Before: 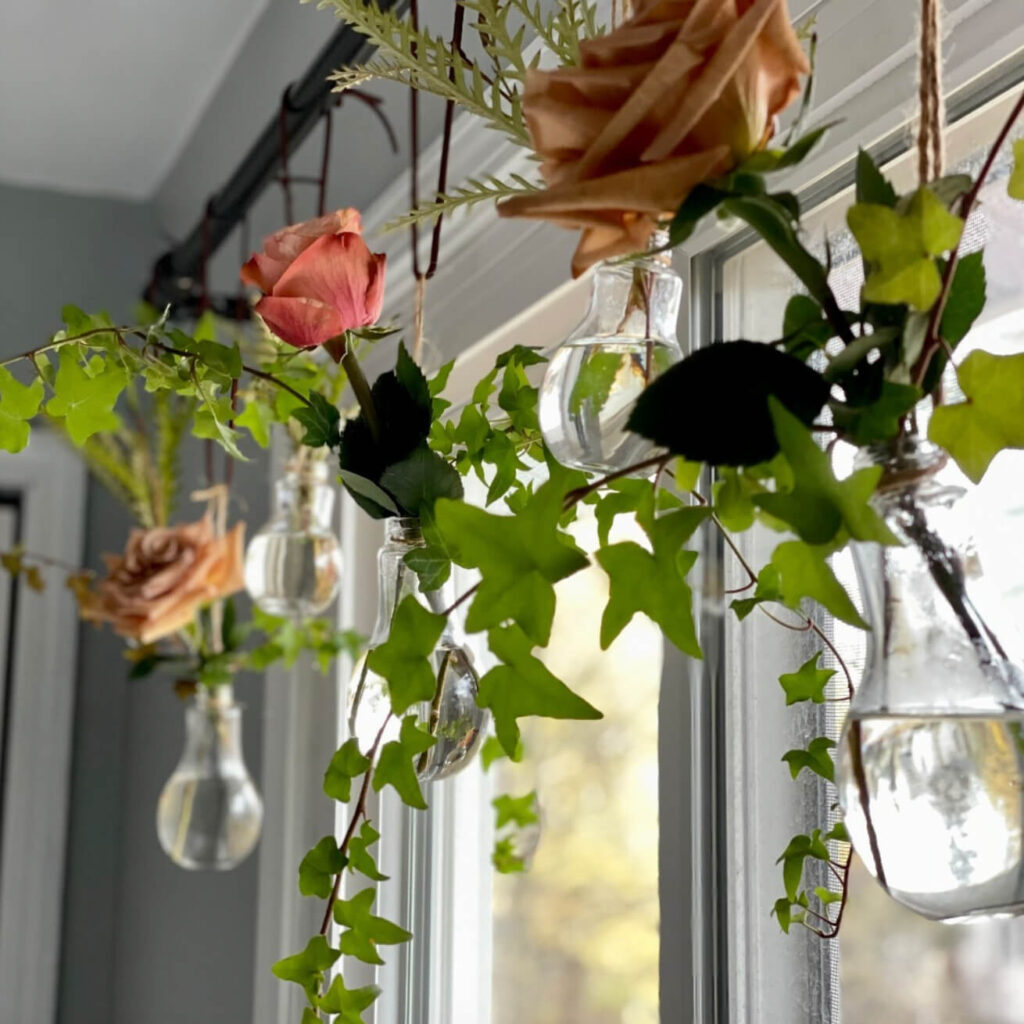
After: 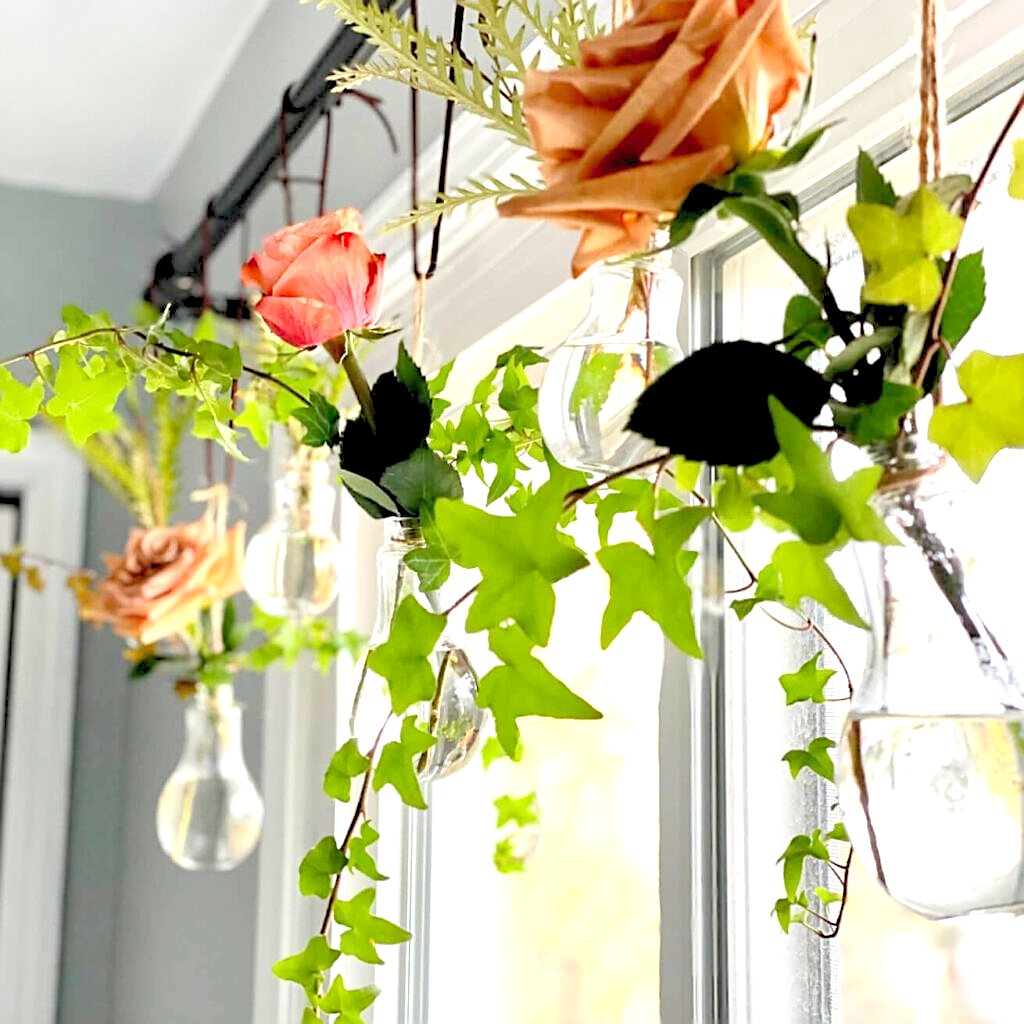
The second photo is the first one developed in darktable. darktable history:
exposure: black level correction 0, exposure 1.199 EV, compensate exposure bias true, compensate highlight preservation false
levels: levels [0.093, 0.434, 0.988]
sharpen: on, module defaults
